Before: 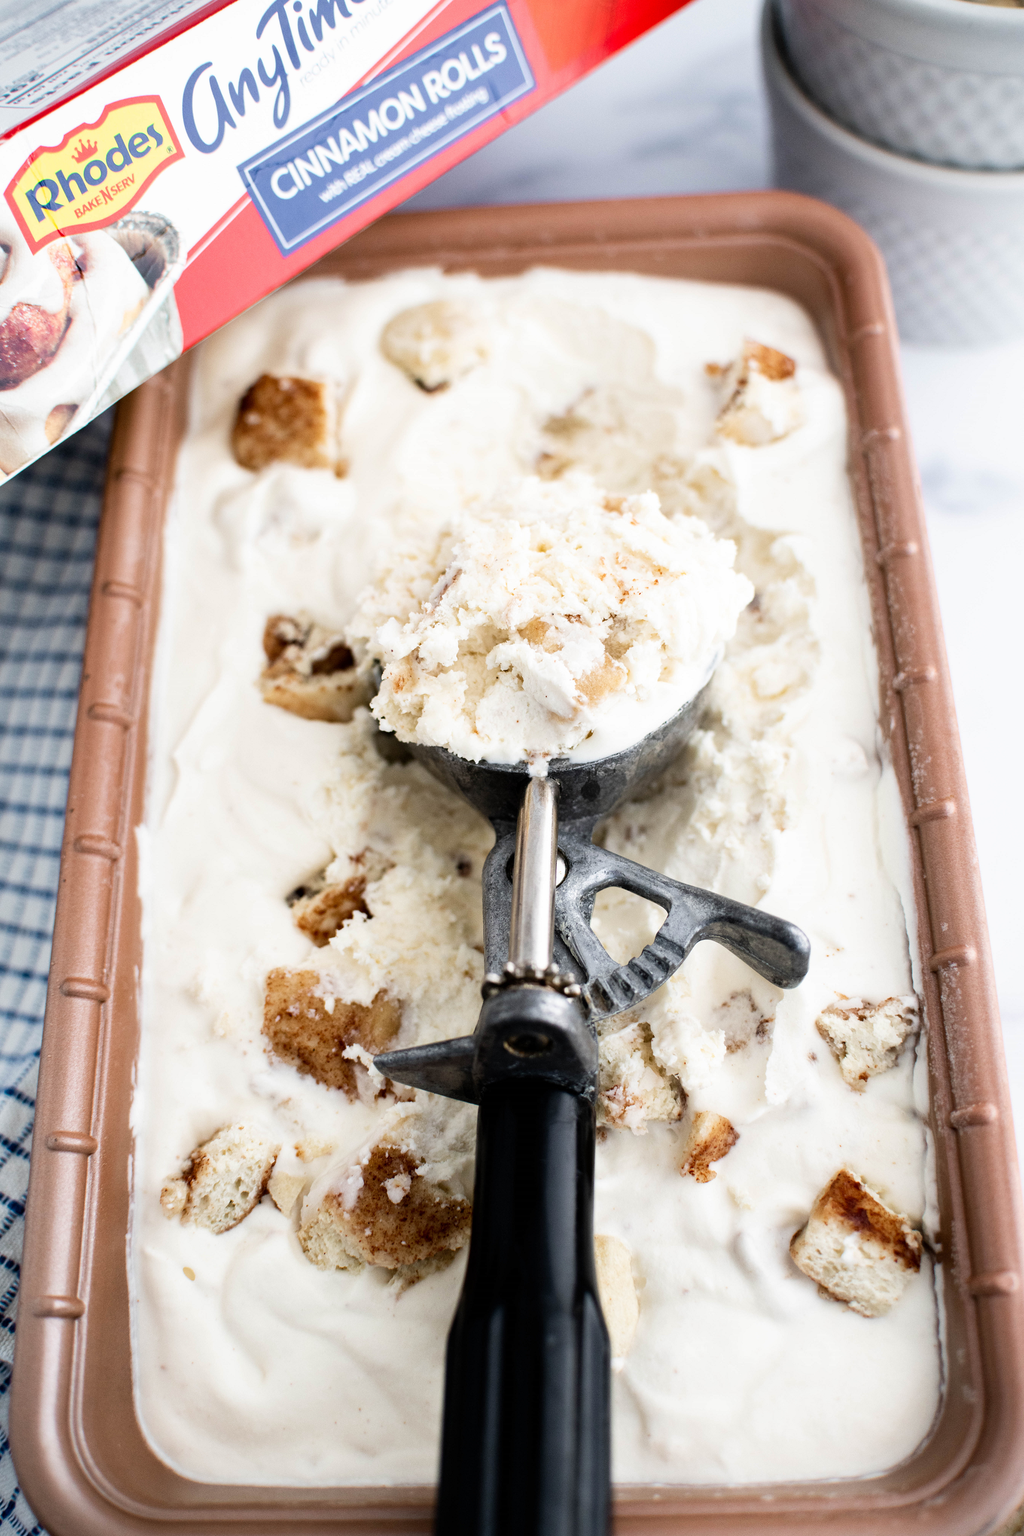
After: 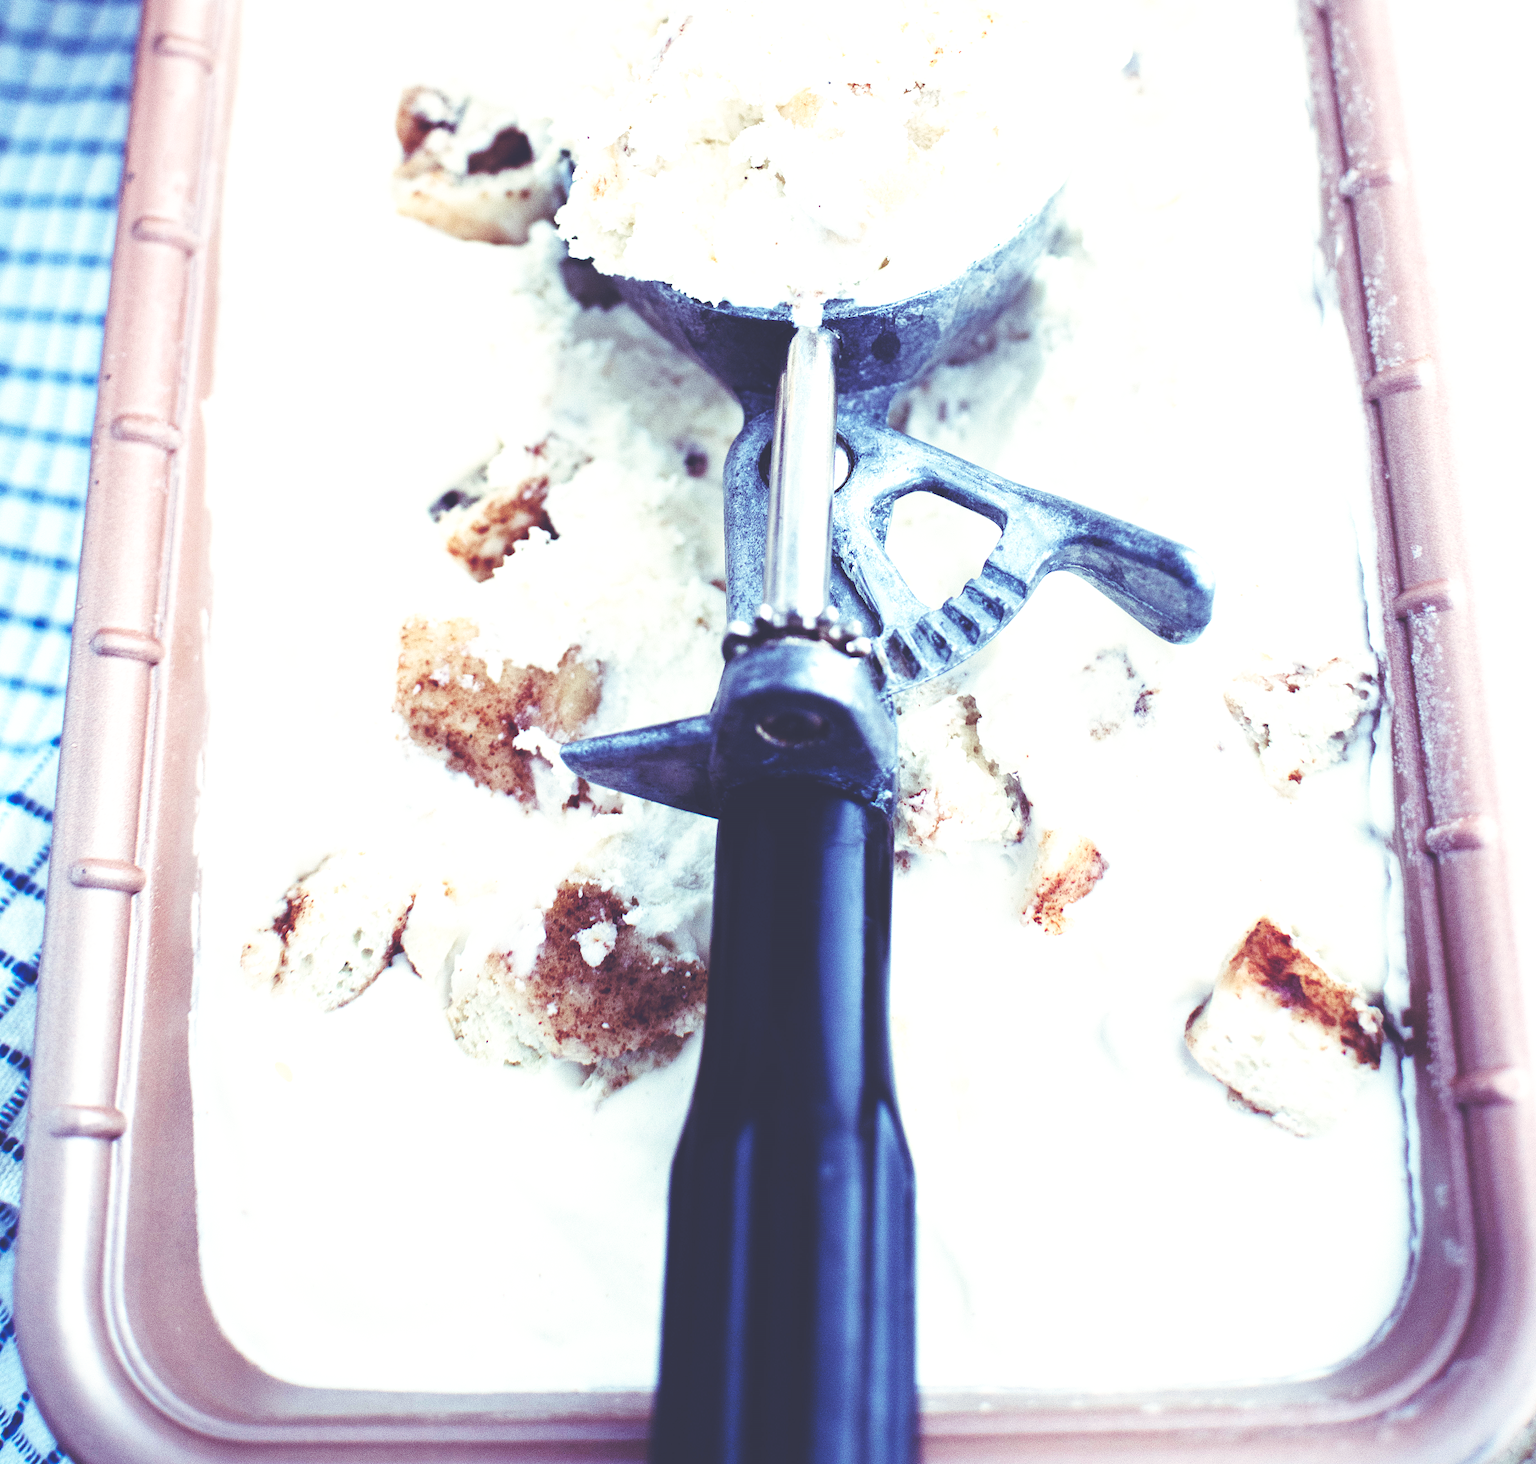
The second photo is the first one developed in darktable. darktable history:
contrast brightness saturation: contrast 0.05
crop and rotate: top 36.435%
rgb curve: curves: ch0 [(0, 0.186) (0.314, 0.284) (0.576, 0.466) (0.805, 0.691) (0.936, 0.886)]; ch1 [(0, 0.186) (0.314, 0.284) (0.581, 0.534) (0.771, 0.746) (0.936, 0.958)]; ch2 [(0, 0.216) (0.275, 0.39) (1, 1)], mode RGB, independent channels, compensate middle gray true, preserve colors none
exposure: black level correction -0.002, exposure 0.54 EV, compensate highlight preservation false
base curve: curves: ch0 [(0, 0.003) (0.001, 0.002) (0.006, 0.004) (0.02, 0.022) (0.048, 0.086) (0.094, 0.234) (0.162, 0.431) (0.258, 0.629) (0.385, 0.8) (0.548, 0.918) (0.751, 0.988) (1, 1)], preserve colors none
